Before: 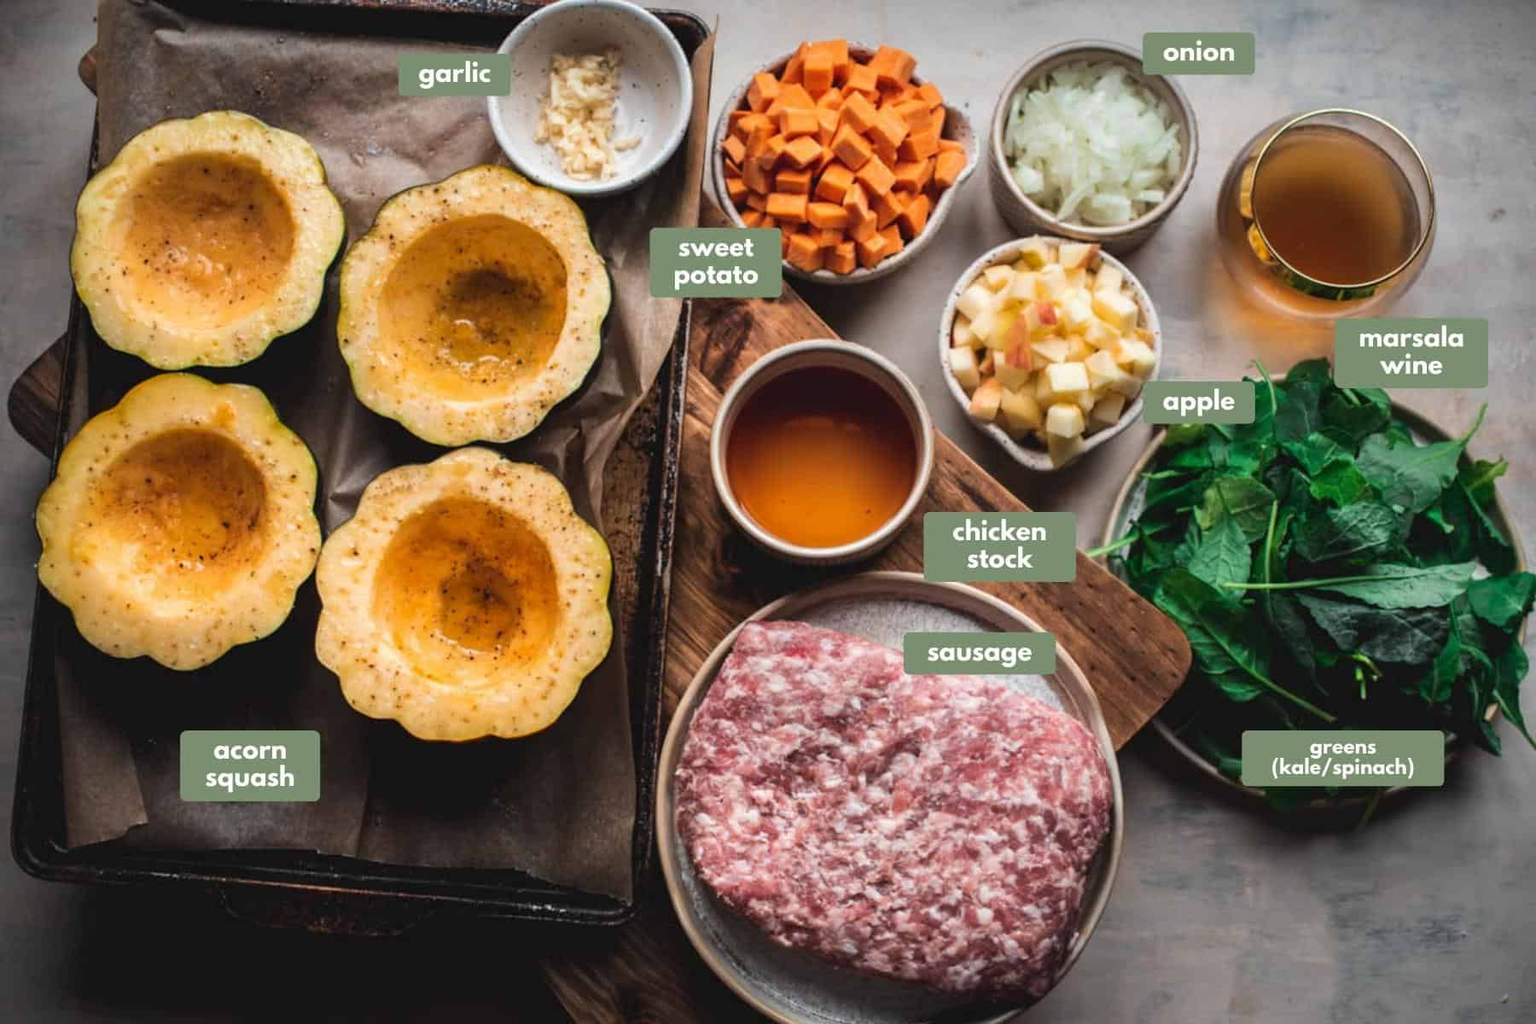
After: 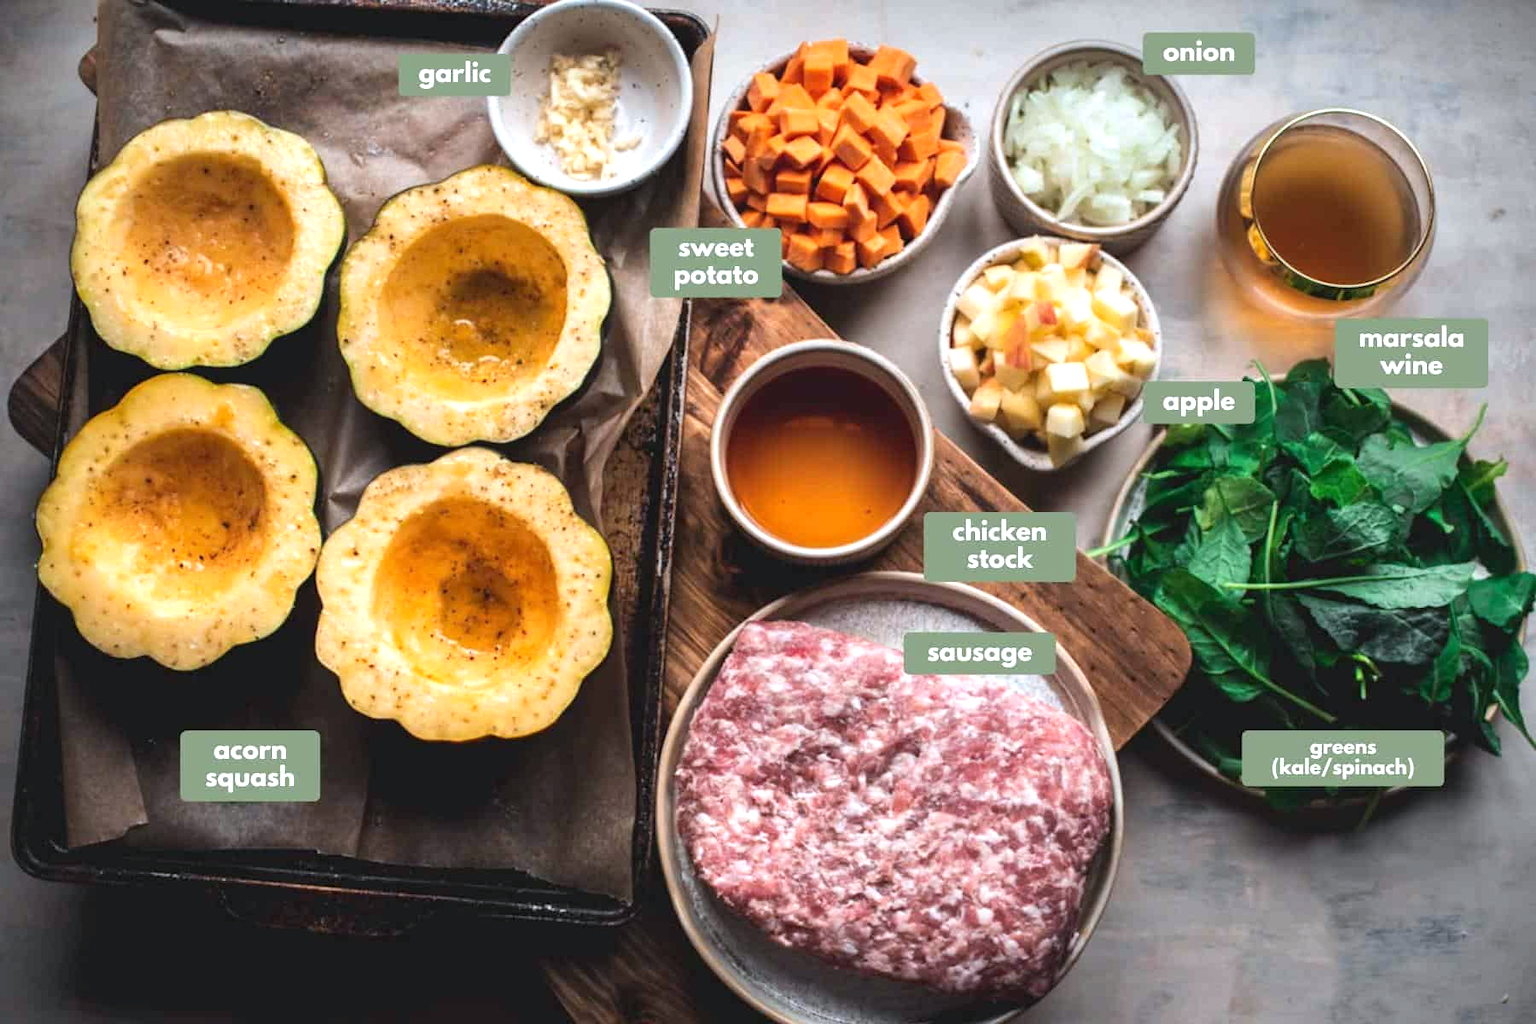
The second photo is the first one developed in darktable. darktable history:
white balance: red 0.98, blue 1.034
exposure: black level correction 0, exposure 0.5 EV, compensate highlight preservation false
